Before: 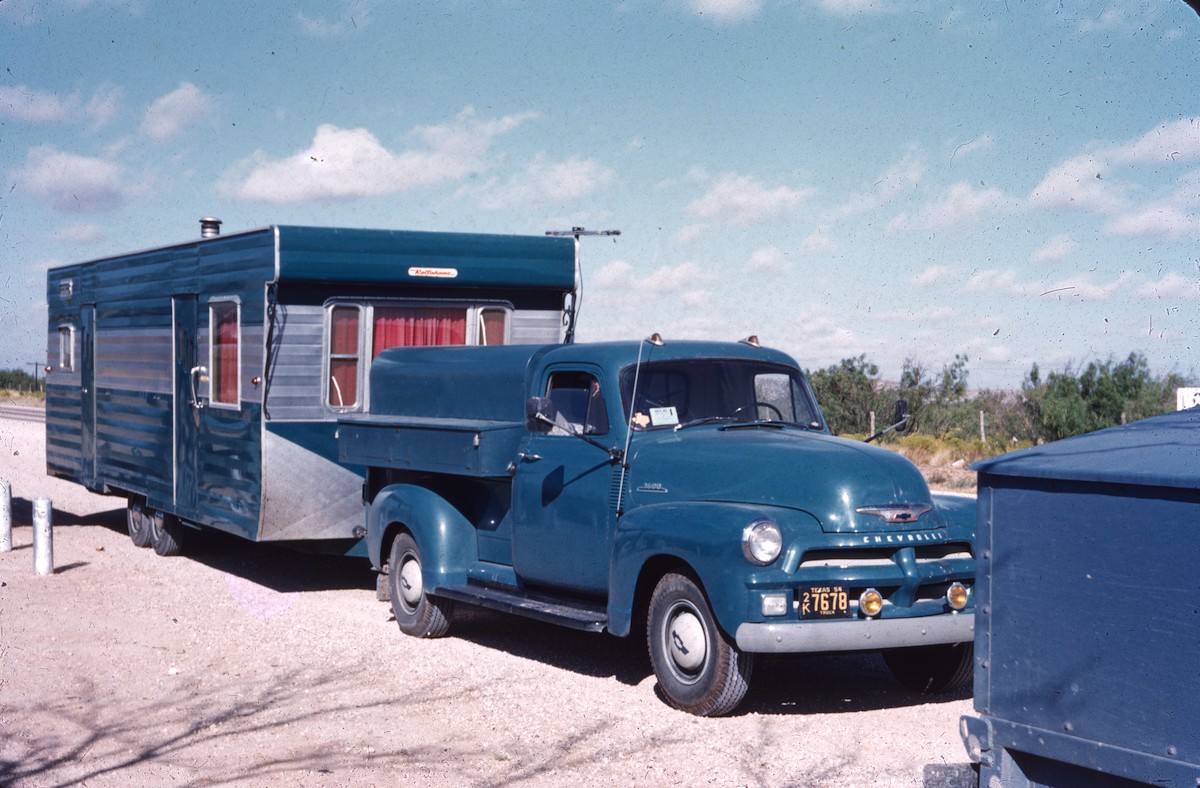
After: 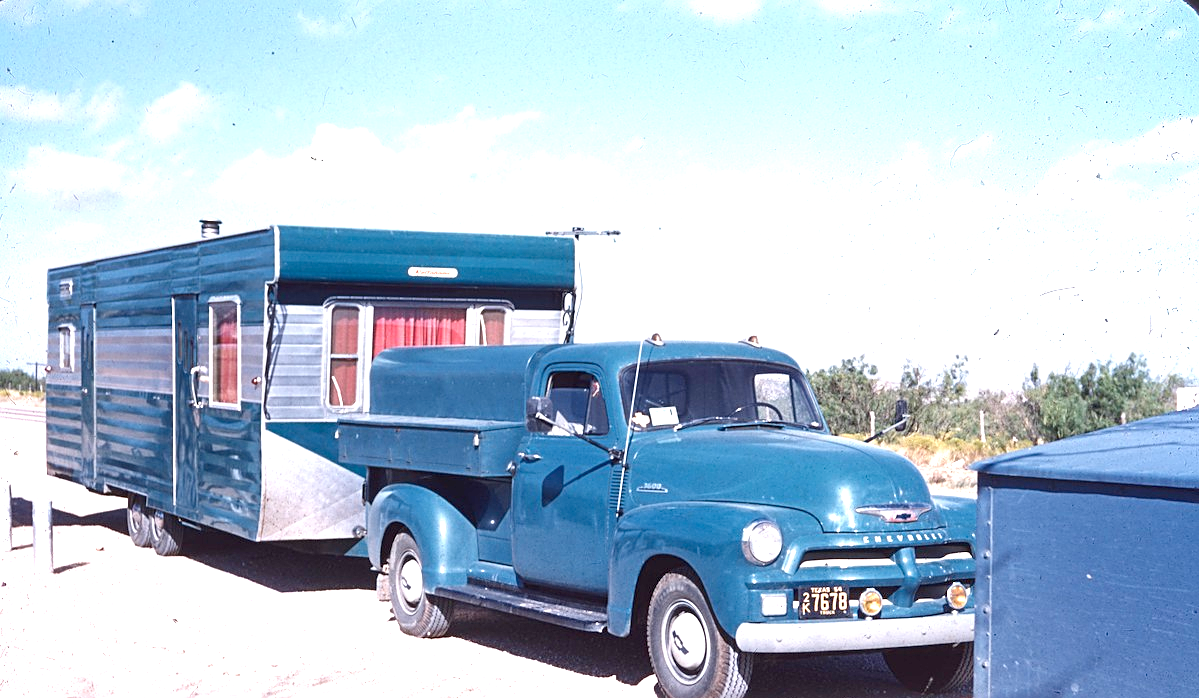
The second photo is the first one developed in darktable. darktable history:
base curve: preserve colors none
crop and rotate: top 0%, bottom 11.353%
exposure: black level correction 0, exposure 1.001 EV, compensate highlight preservation false
sharpen: on, module defaults
